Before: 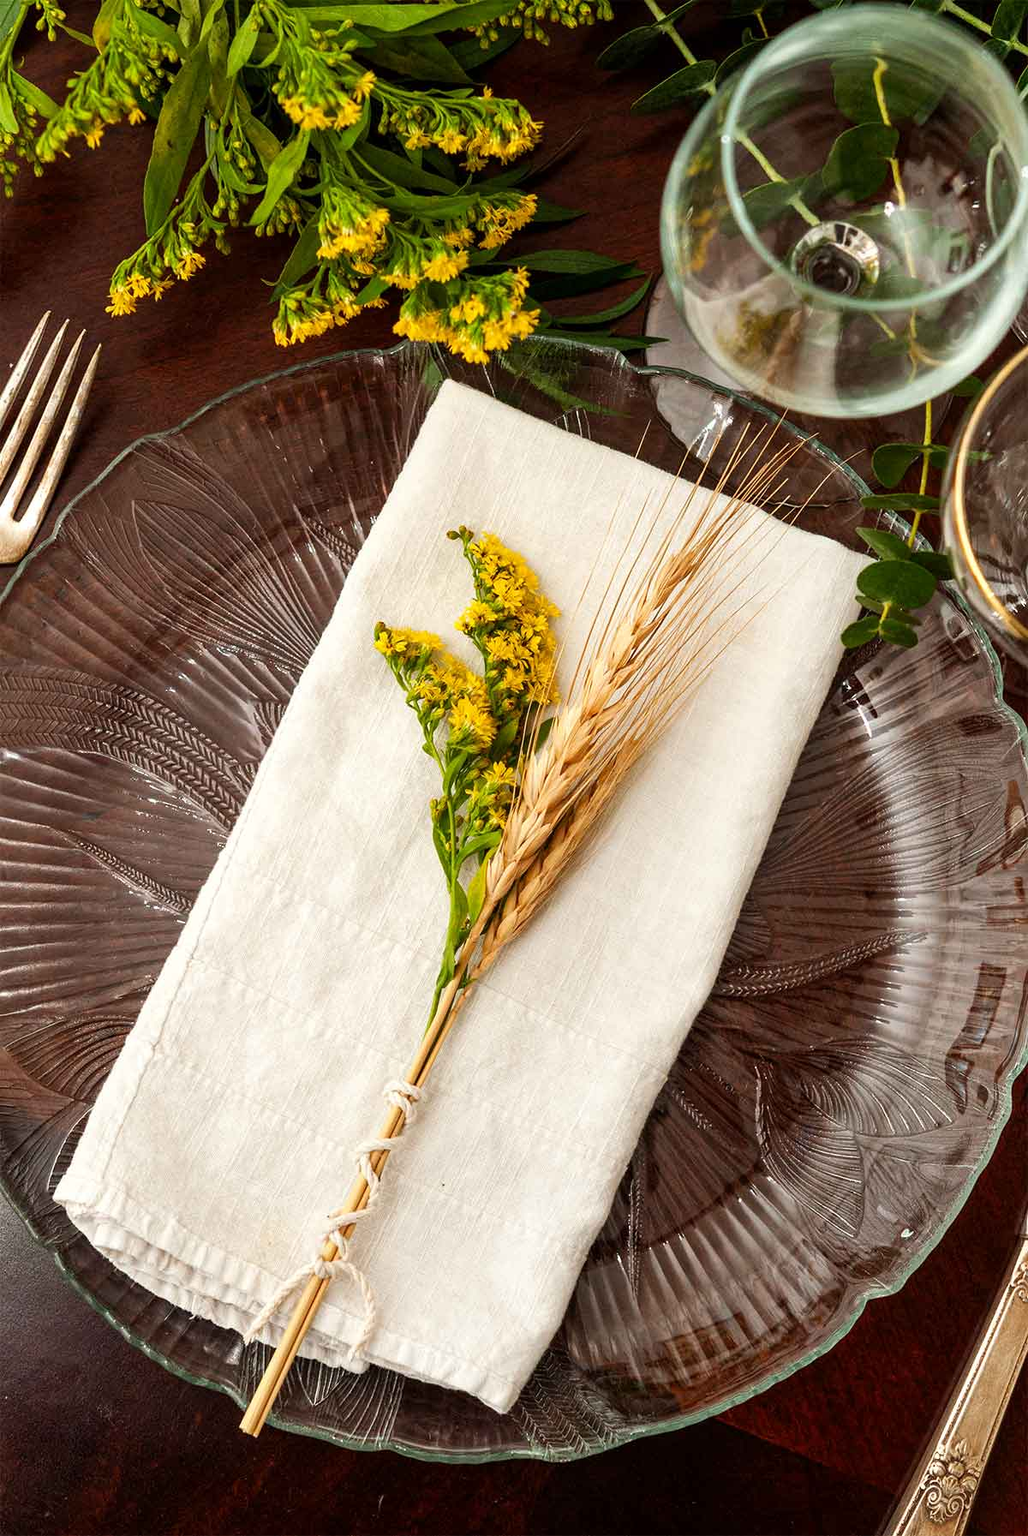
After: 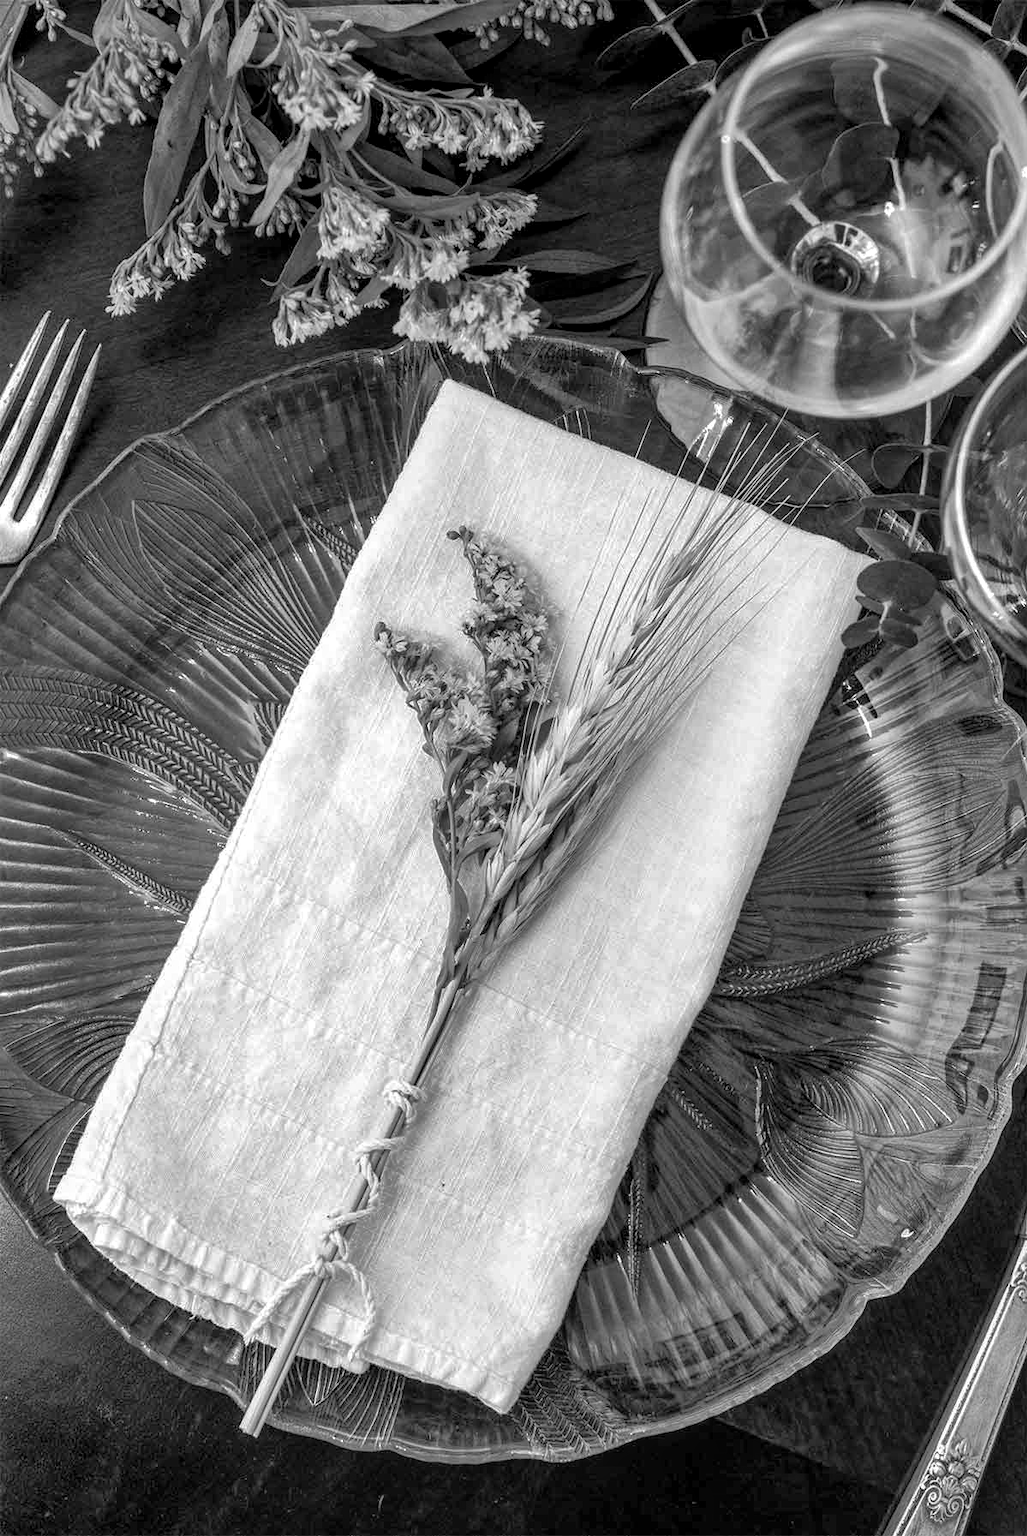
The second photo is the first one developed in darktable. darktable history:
local contrast: detail 130%
monochrome: on, module defaults
white balance: red 0.984, blue 1.059
shadows and highlights: on, module defaults
